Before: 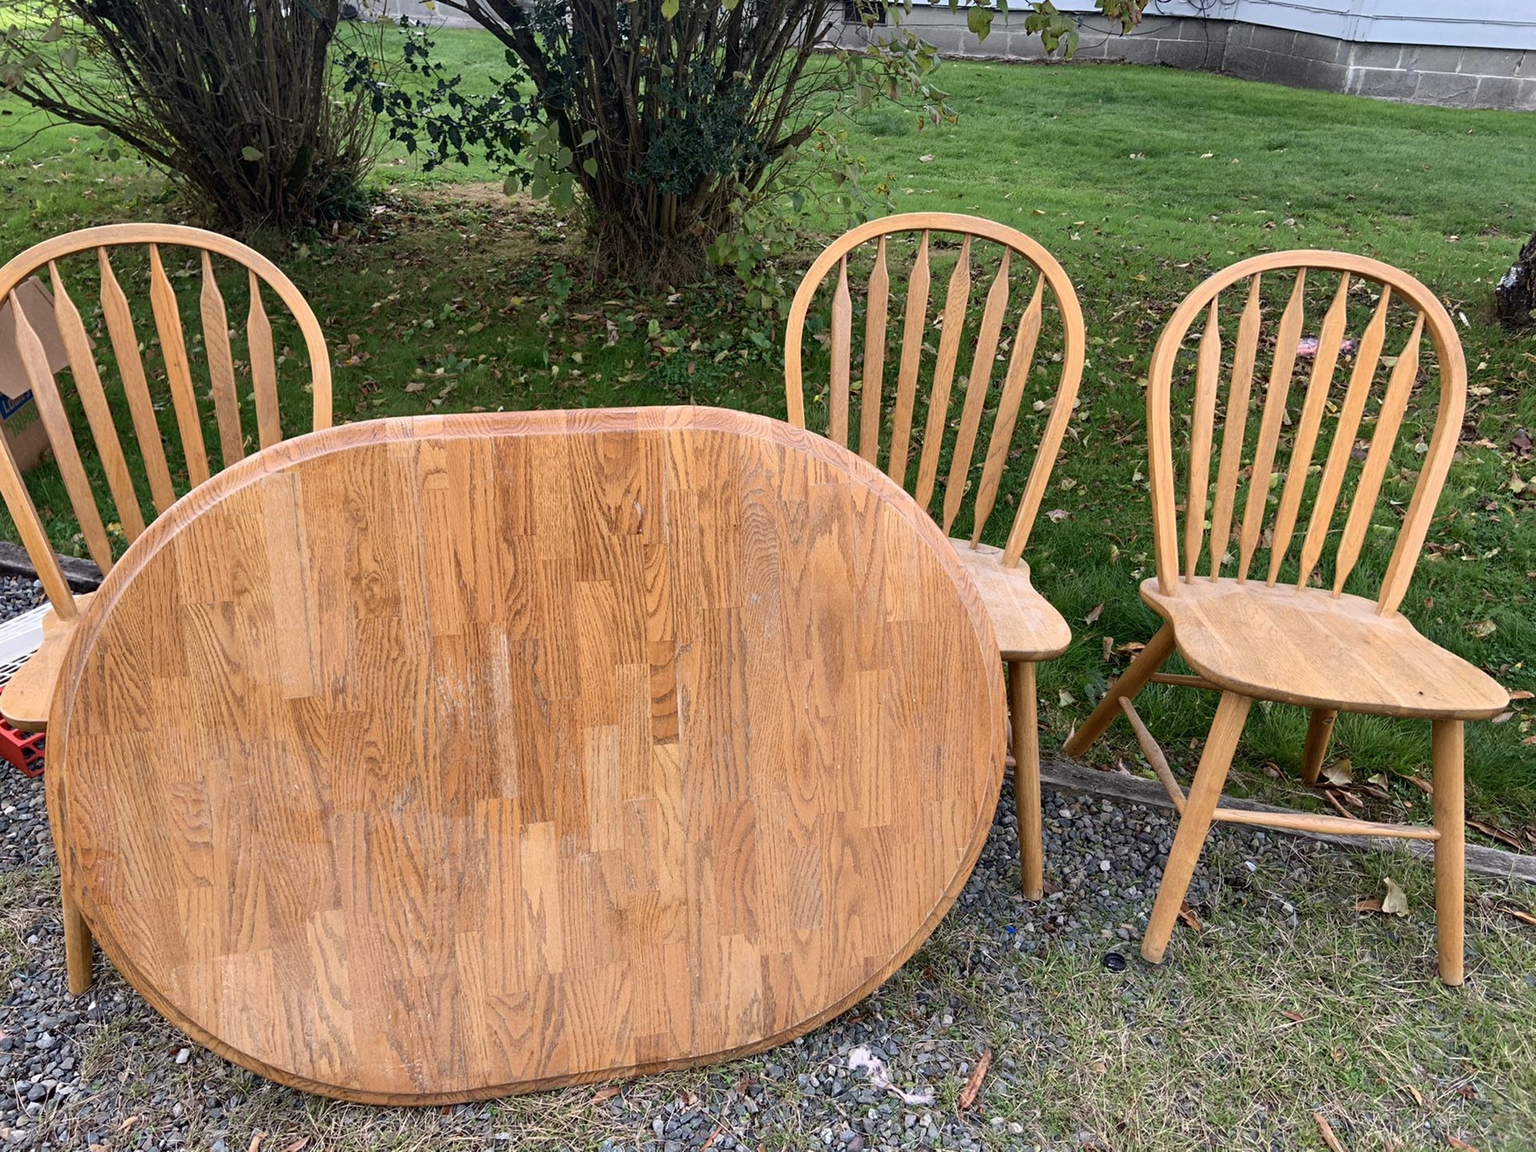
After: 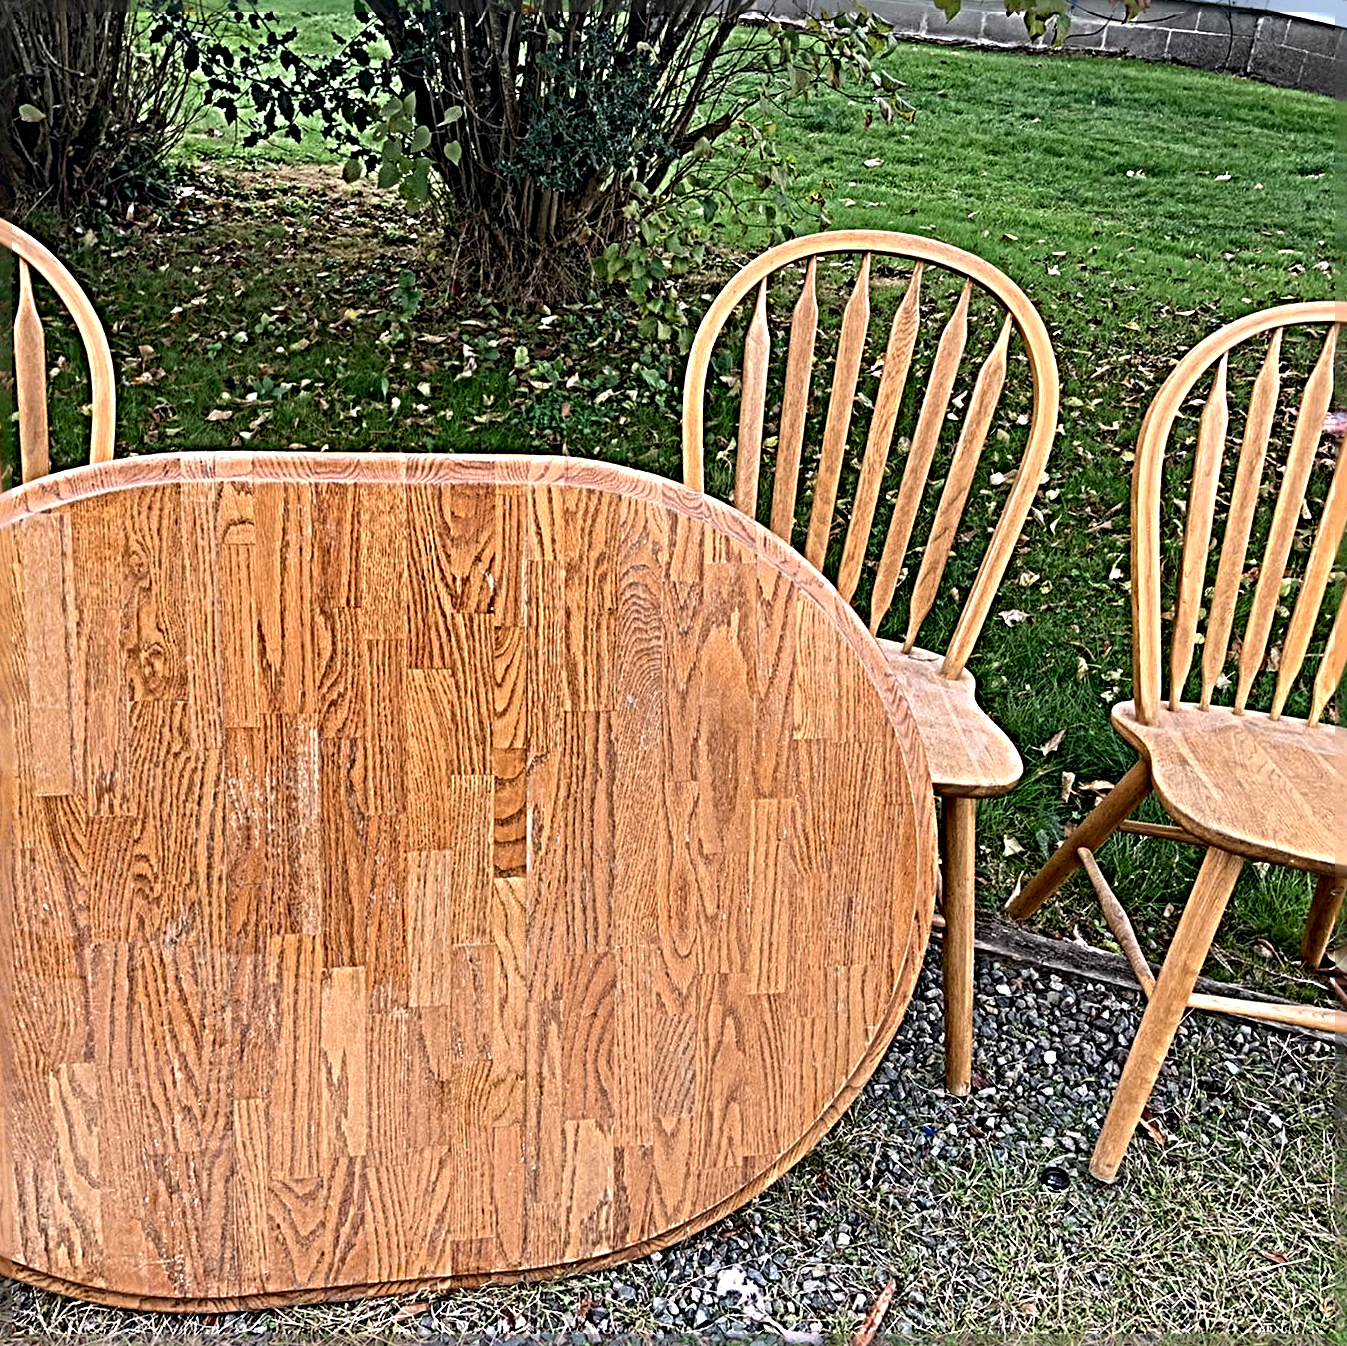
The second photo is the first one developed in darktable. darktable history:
sharpen: radius 6.265, amount 1.807, threshold 0.136
crop and rotate: angle -2.98°, left 13.996%, top 0.037%, right 11.047%, bottom 0.075%
